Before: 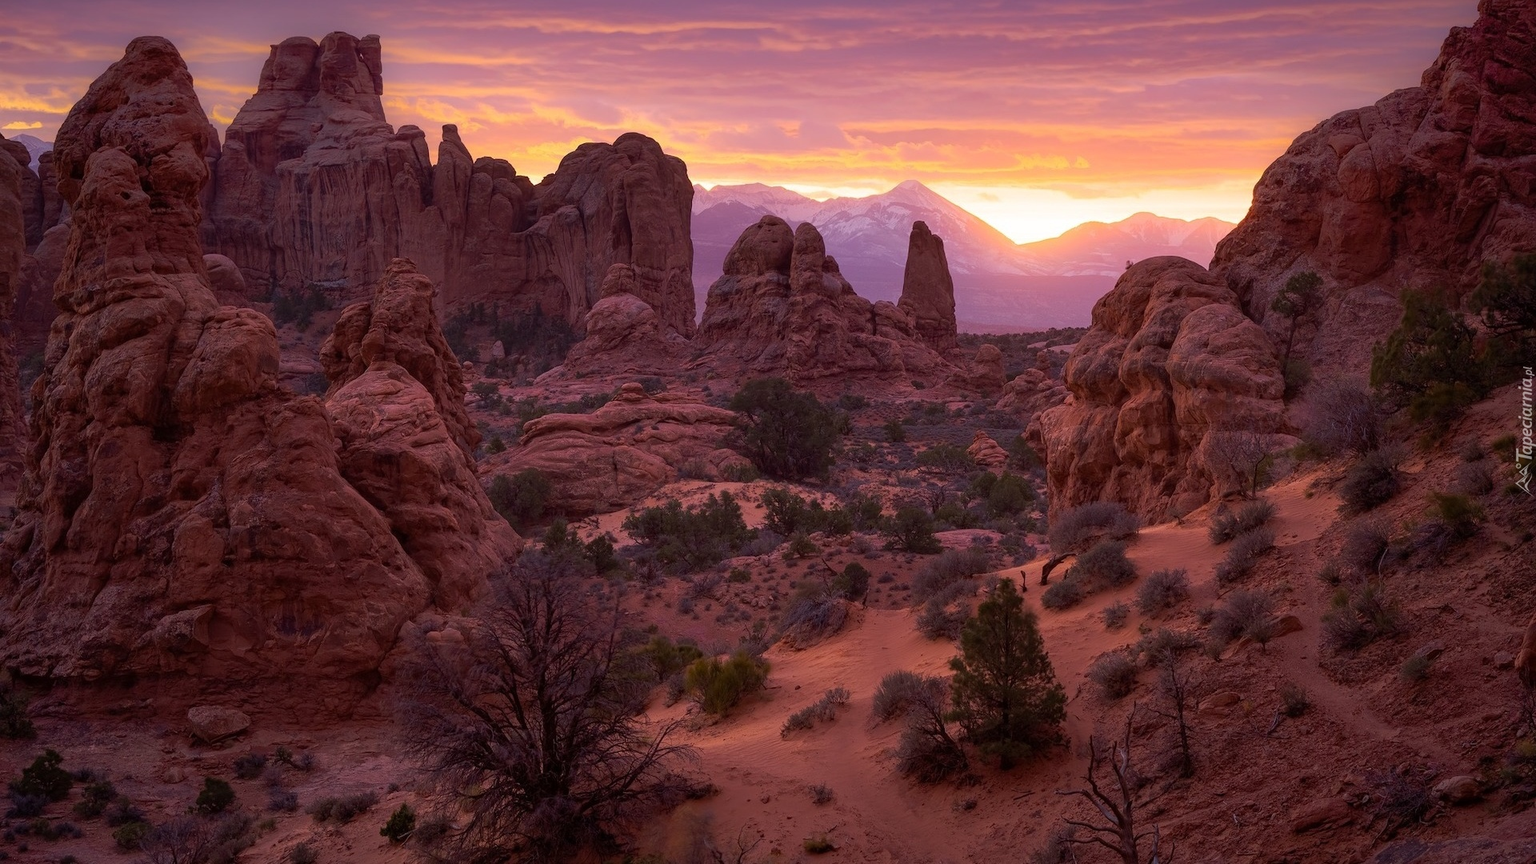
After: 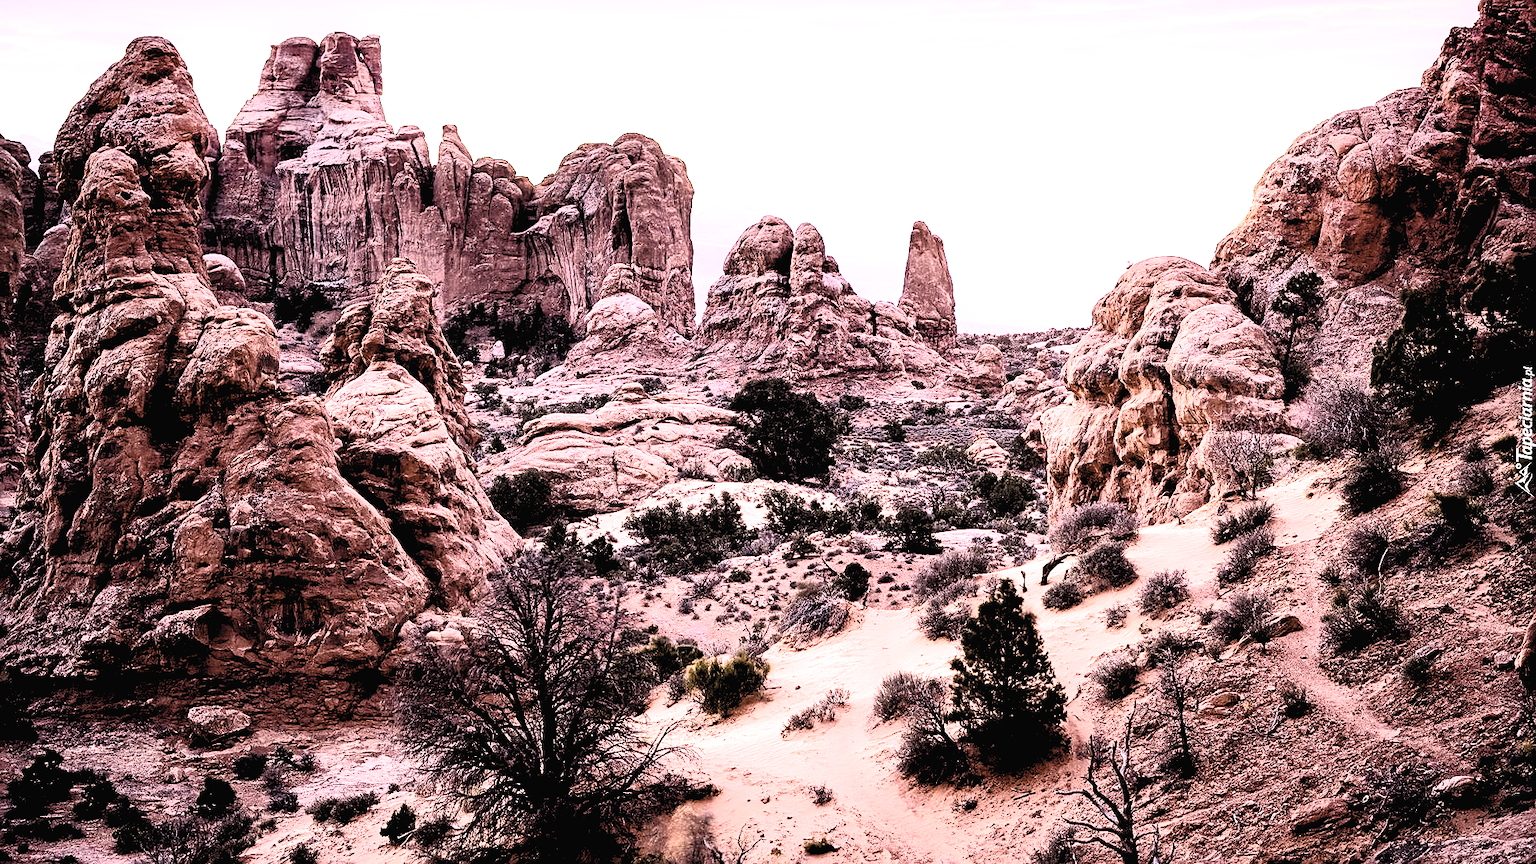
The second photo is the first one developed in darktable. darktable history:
exposure: black level correction 0.005, exposure 2.079 EV, compensate exposure bias true, compensate highlight preservation false
contrast brightness saturation: contrast 0.581, brightness 0.574, saturation -0.34
sharpen: on, module defaults
color zones: curves: ch2 [(0, 0.5) (0.143, 0.517) (0.286, 0.571) (0.429, 0.522) (0.571, 0.5) (0.714, 0.5) (0.857, 0.5) (1, 0.5)]
filmic rgb: black relative exposure -1.1 EV, white relative exposure 2.09 EV, hardness 1.59, contrast 2.241, contrast in shadows safe
